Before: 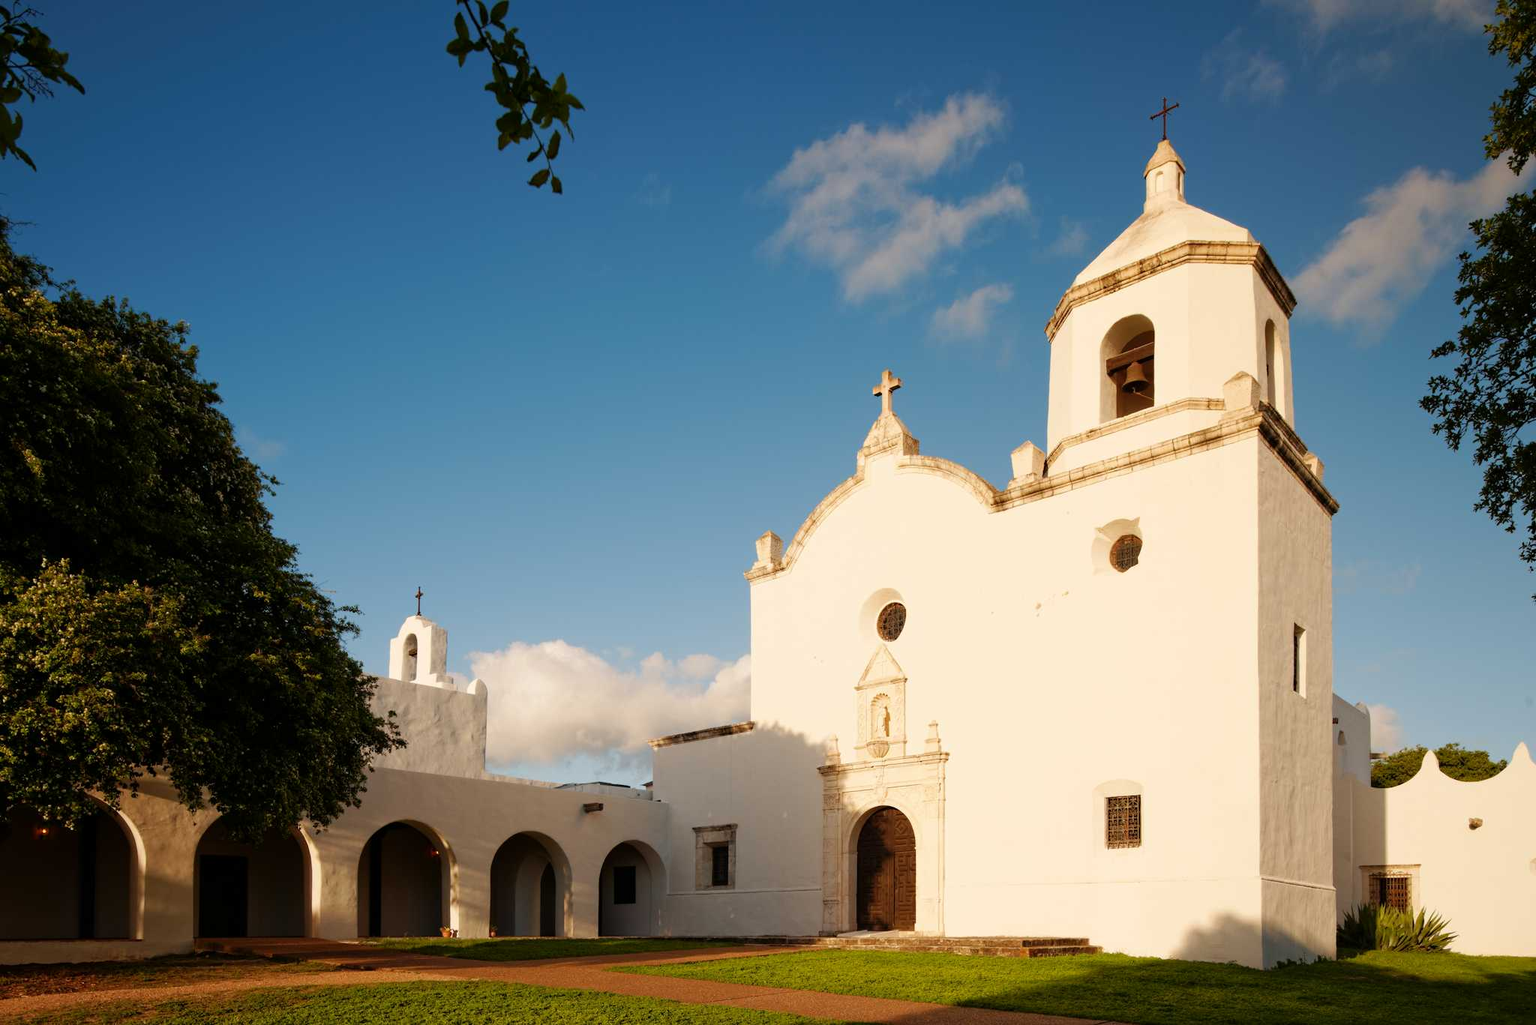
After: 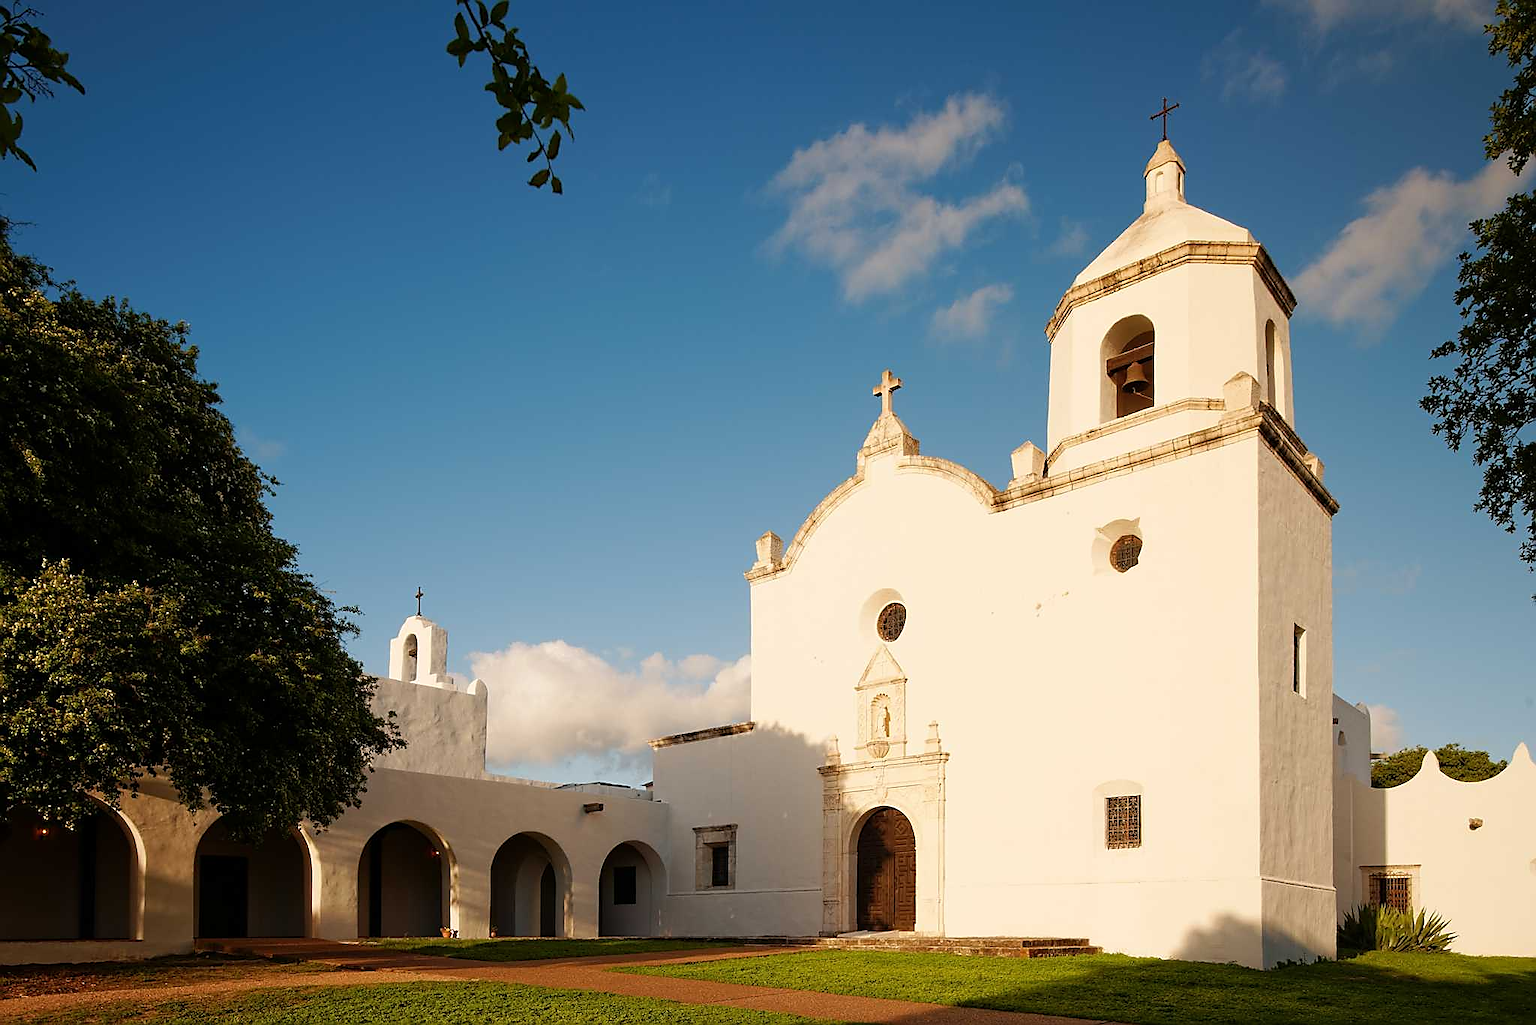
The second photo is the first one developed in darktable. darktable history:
sharpen: radius 1.347, amount 1.257, threshold 0.817
